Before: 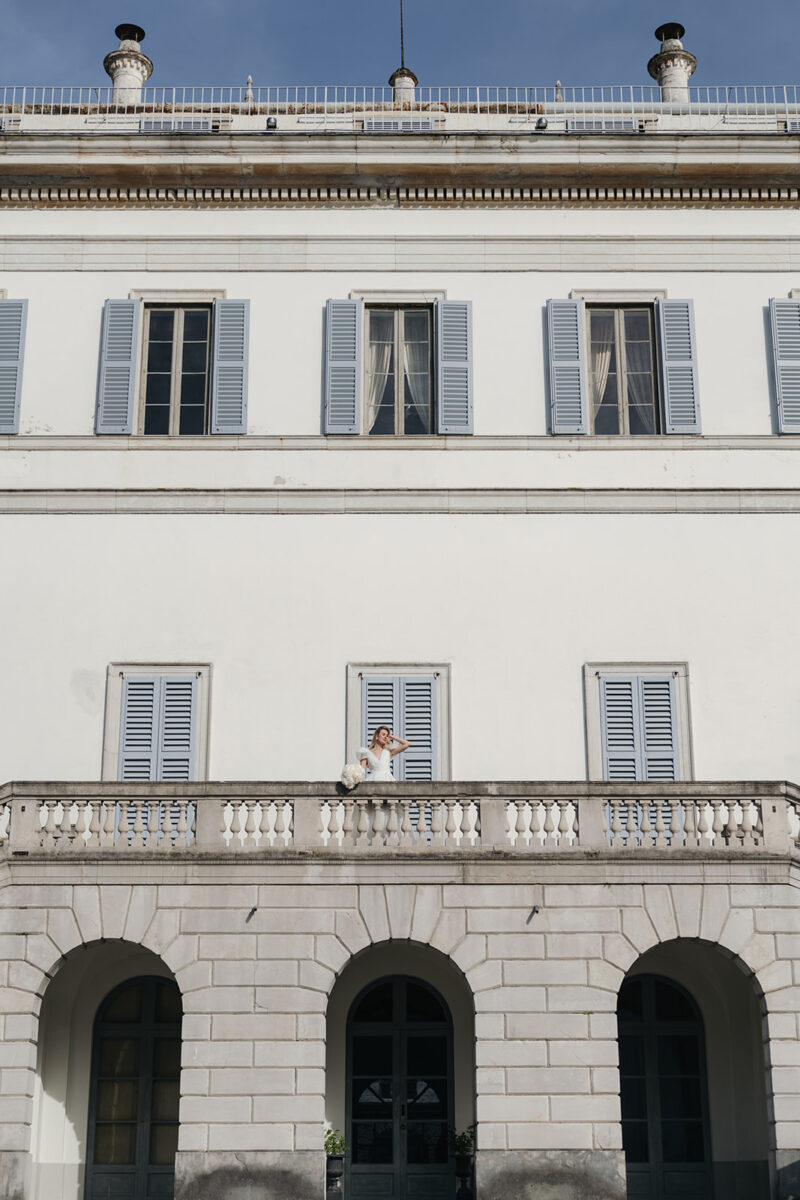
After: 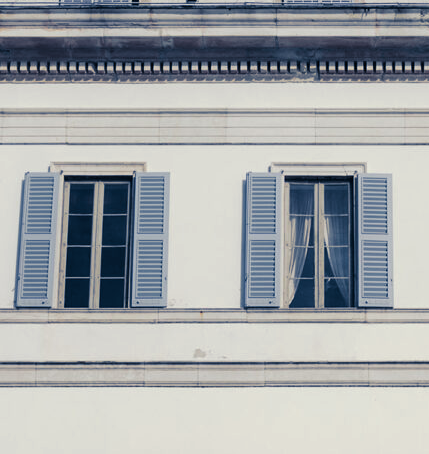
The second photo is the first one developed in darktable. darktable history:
crop: left 10.121%, top 10.631%, right 36.218%, bottom 51.526%
split-toning: shadows › hue 226.8°, shadows › saturation 0.84
